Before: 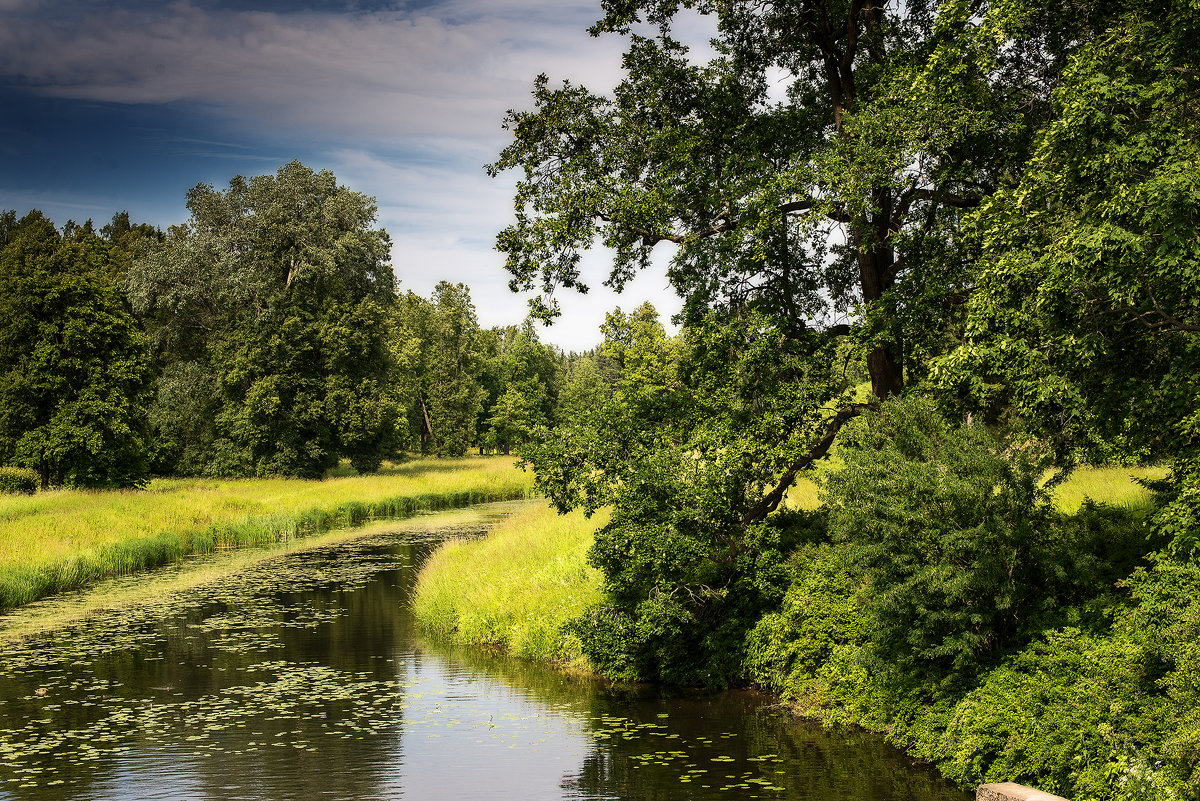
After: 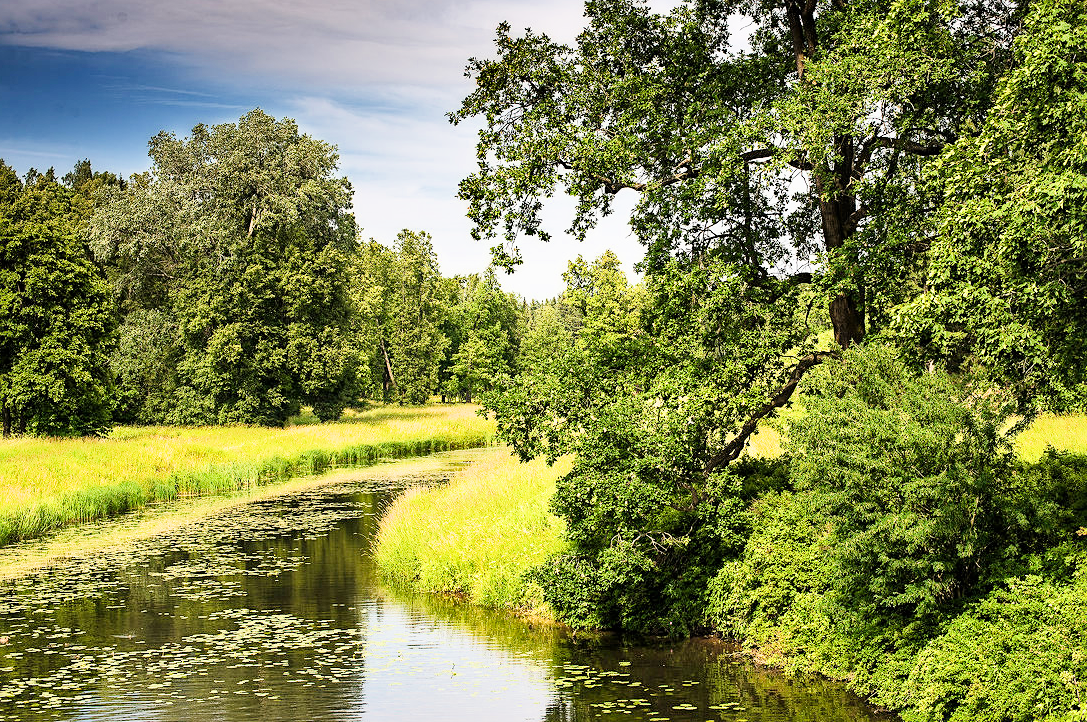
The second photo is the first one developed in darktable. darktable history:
exposure: black level correction 0, exposure 1.748 EV, compensate highlight preservation false
contrast brightness saturation: saturation 0.131
sharpen: radius 2.517, amount 0.319
shadows and highlights: shadows 76.17, highlights -60.57, soften with gaussian
filmic rgb: black relative exposure -7.65 EV, white relative exposure 4.56 EV, hardness 3.61
crop: left 3.201%, top 6.518%, right 6.146%, bottom 3.29%
